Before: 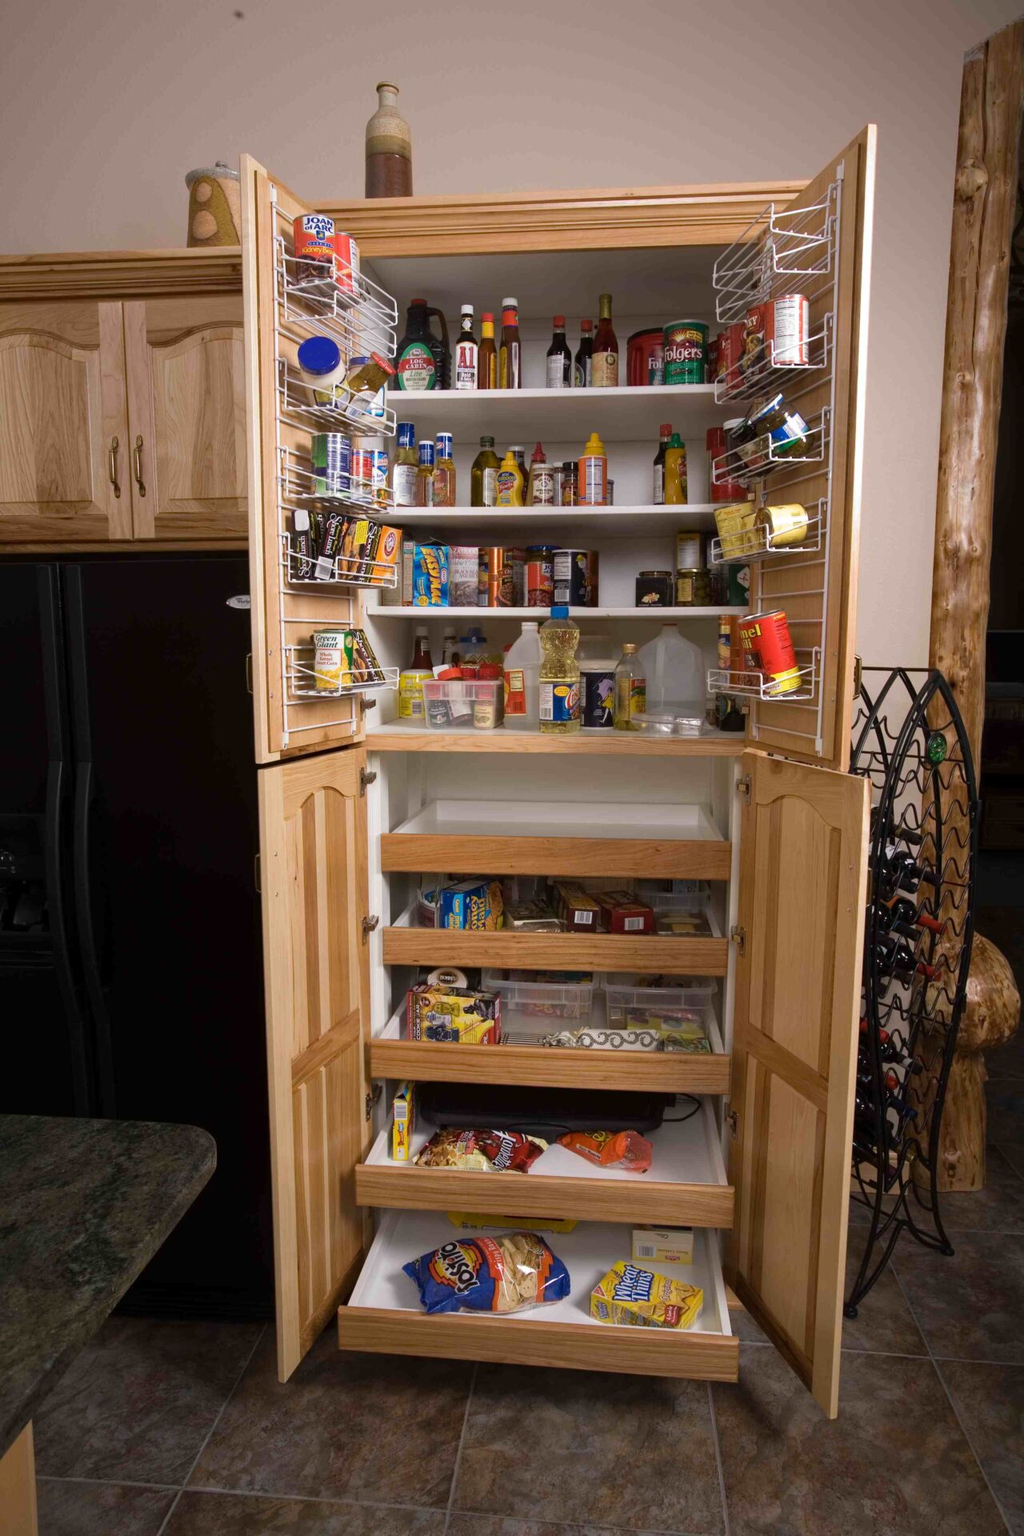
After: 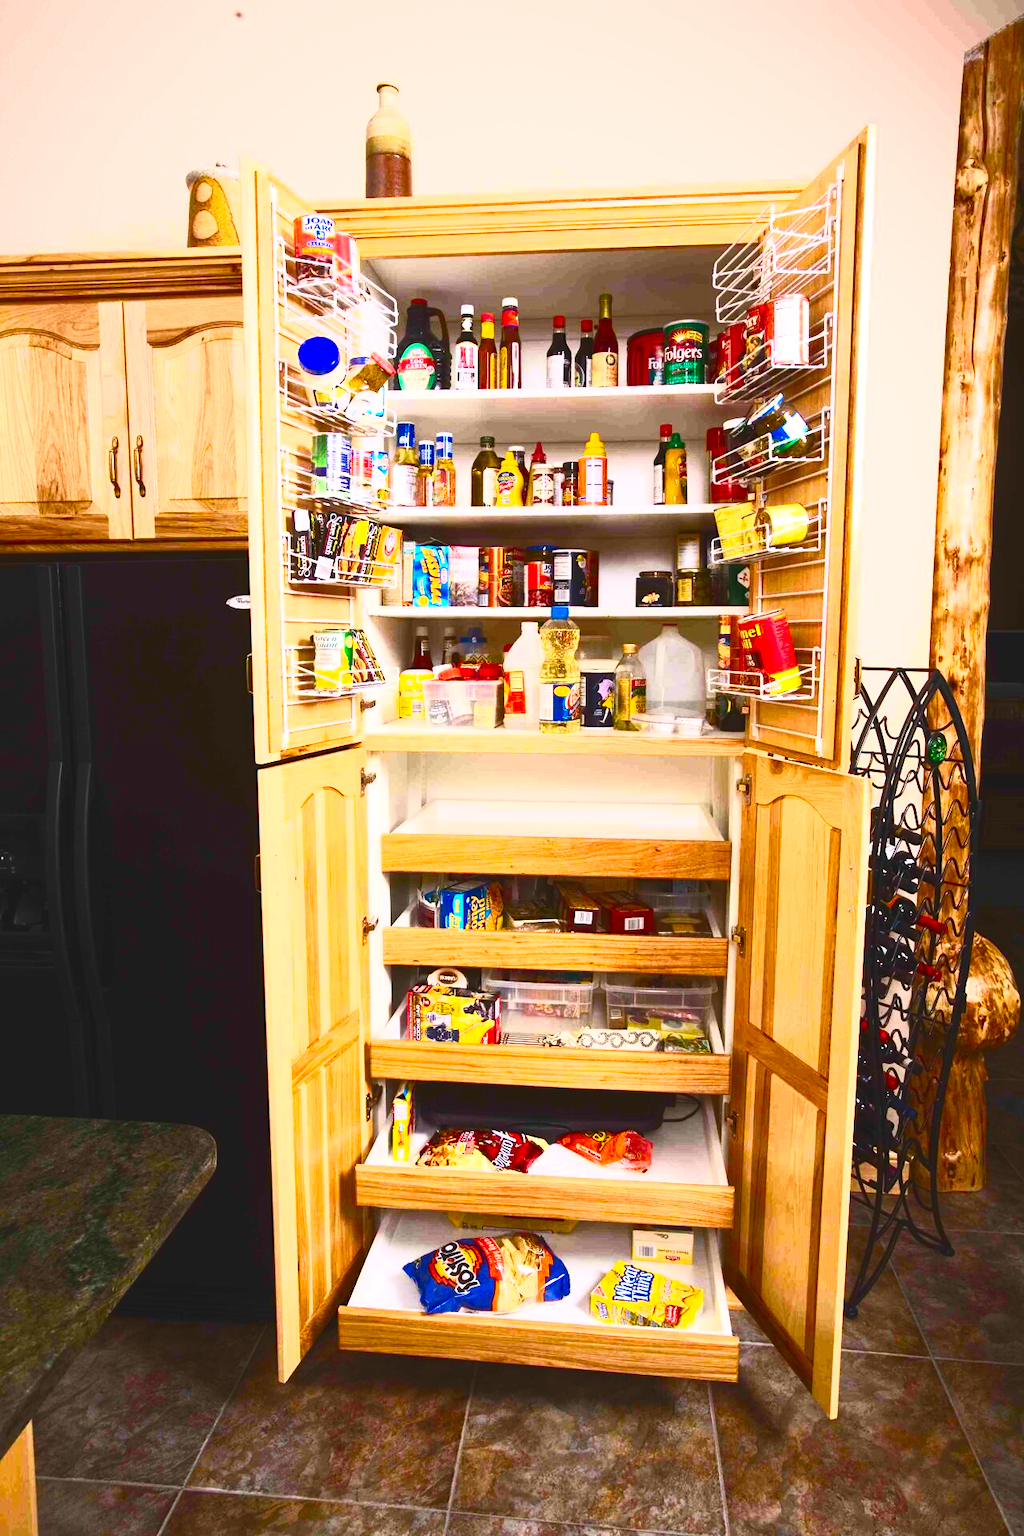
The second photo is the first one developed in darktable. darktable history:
exposure: black level correction -0.005, exposure 0.622 EV, compensate highlight preservation false
color balance rgb: perceptual saturation grading › global saturation 20%, perceptual saturation grading › highlights -25%, perceptual saturation grading › shadows 50%
contrast brightness saturation: contrast 0.83, brightness 0.59, saturation 0.59
